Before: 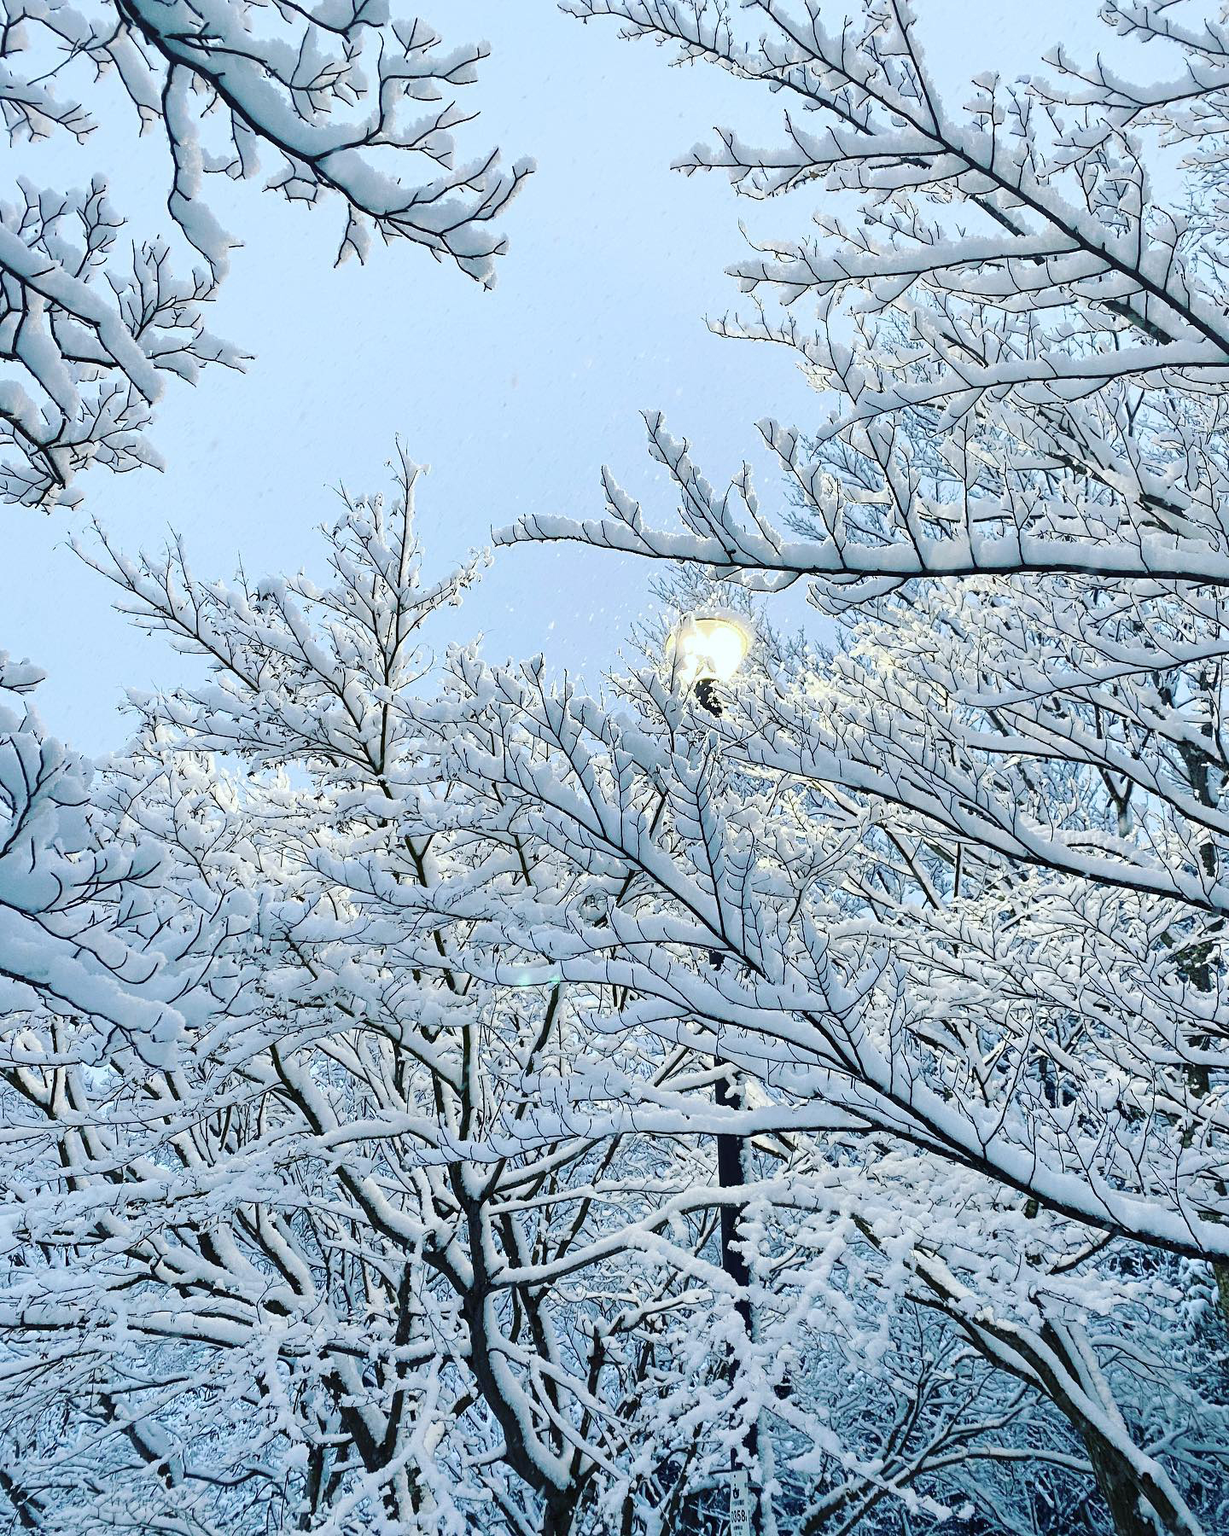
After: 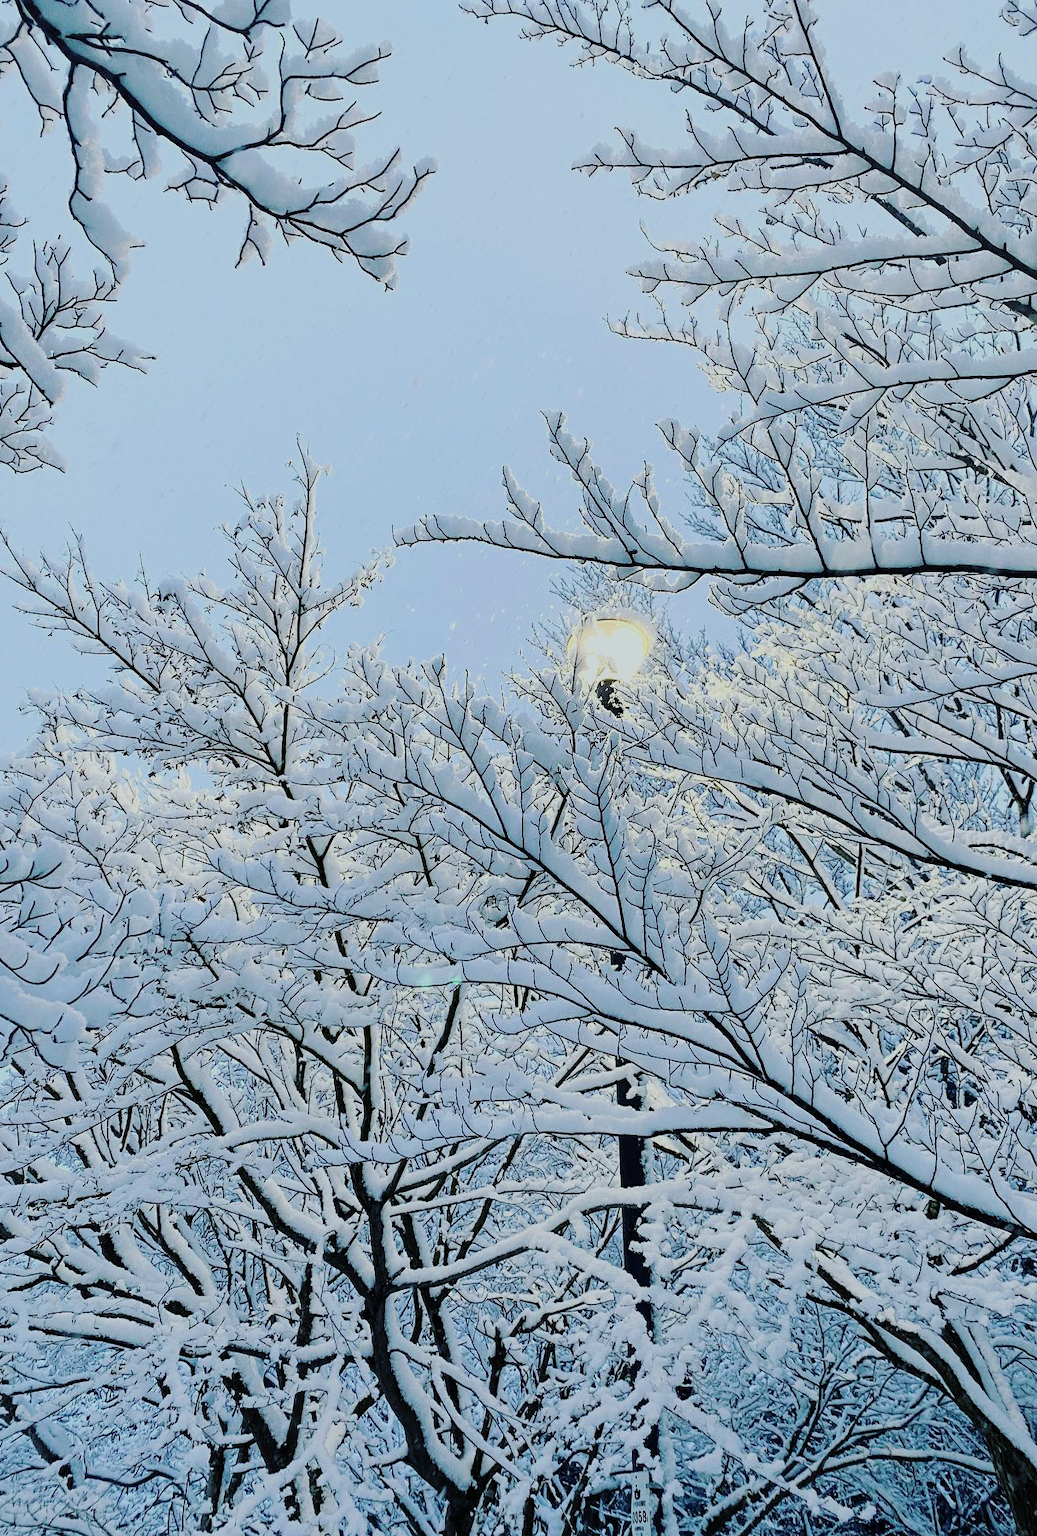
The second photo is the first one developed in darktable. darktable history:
crop: left 8.07%, right 7.513%
filmic rgb: black relative exposure -7.65 EV, white relative exposure 4.56 EV, hardness 3.61, color science v6 (2022)
